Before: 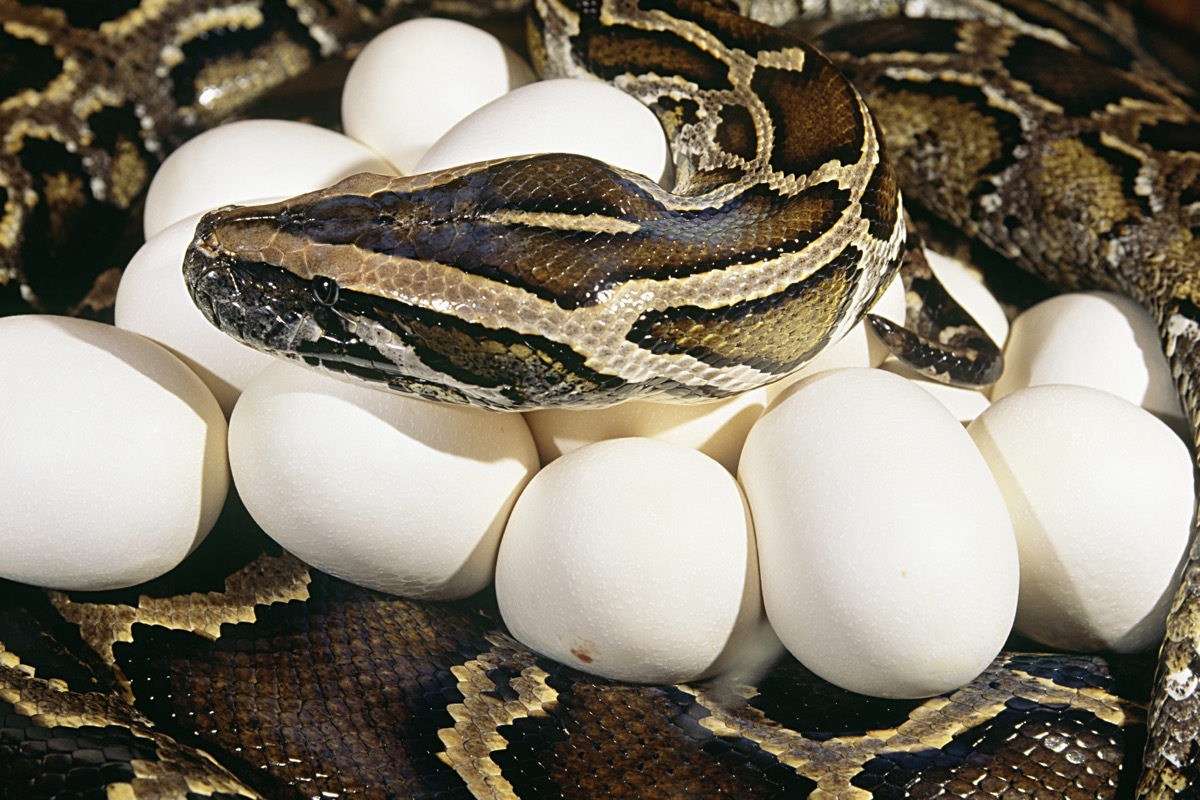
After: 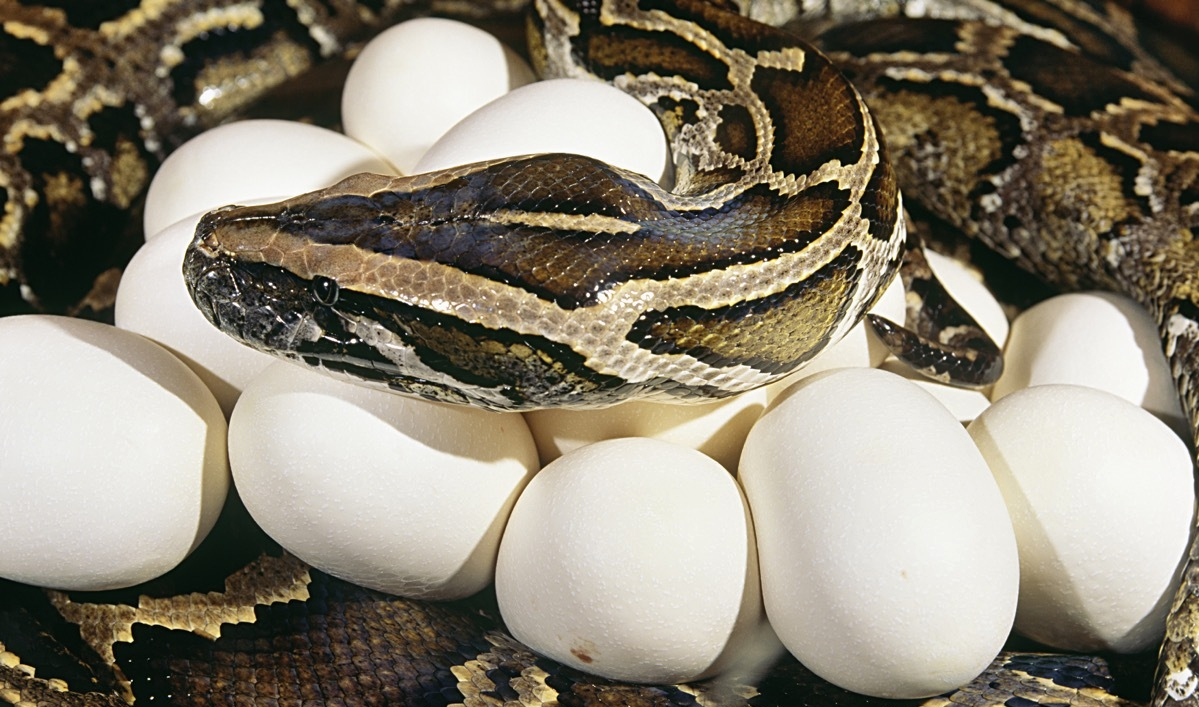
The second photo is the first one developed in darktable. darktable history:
crop and rotate: top 0%, bottom 11.536%
shadows and highlights: low approximation 0.01, soften with gaussian
